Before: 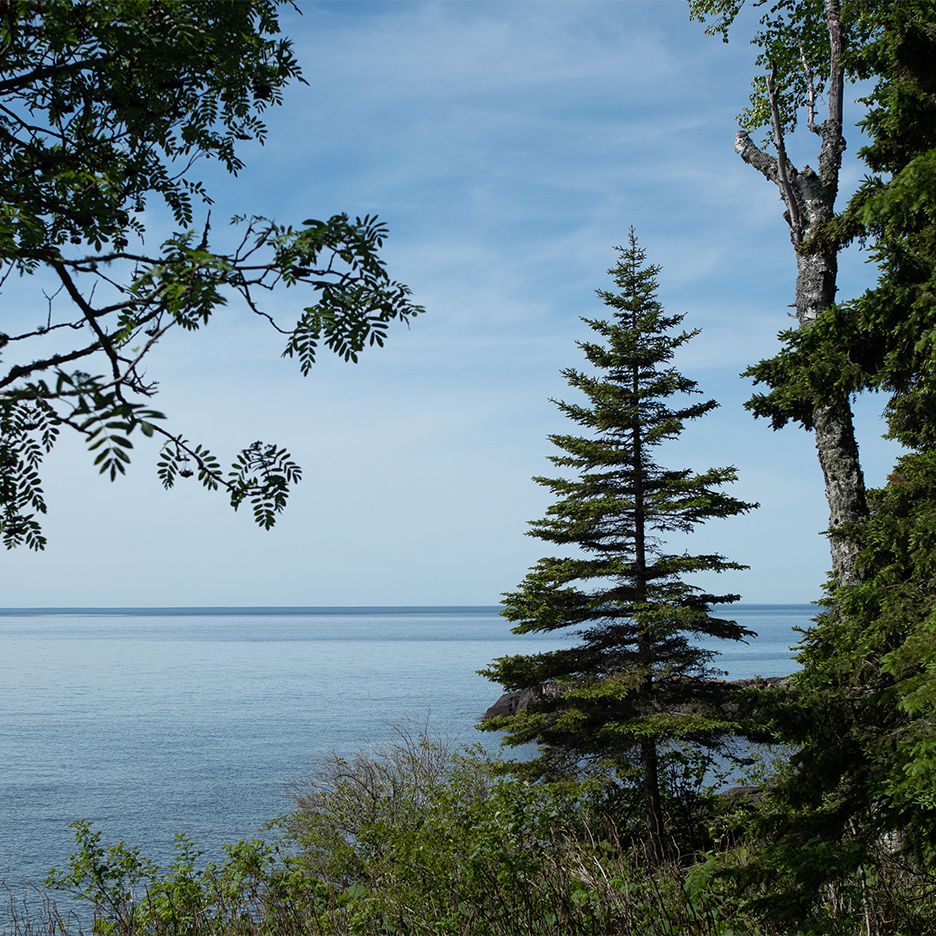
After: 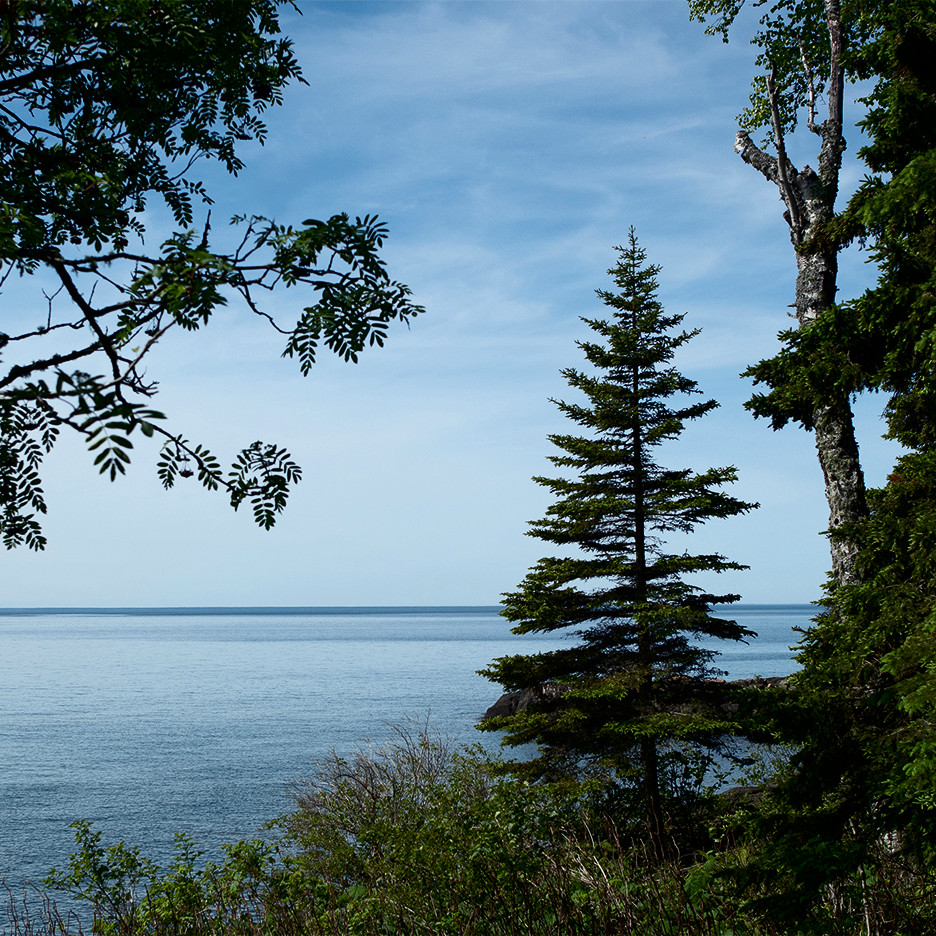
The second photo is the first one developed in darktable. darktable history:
contrast brightness saturation: contrast 0.199, brightness -0.108, saturation 0.099
